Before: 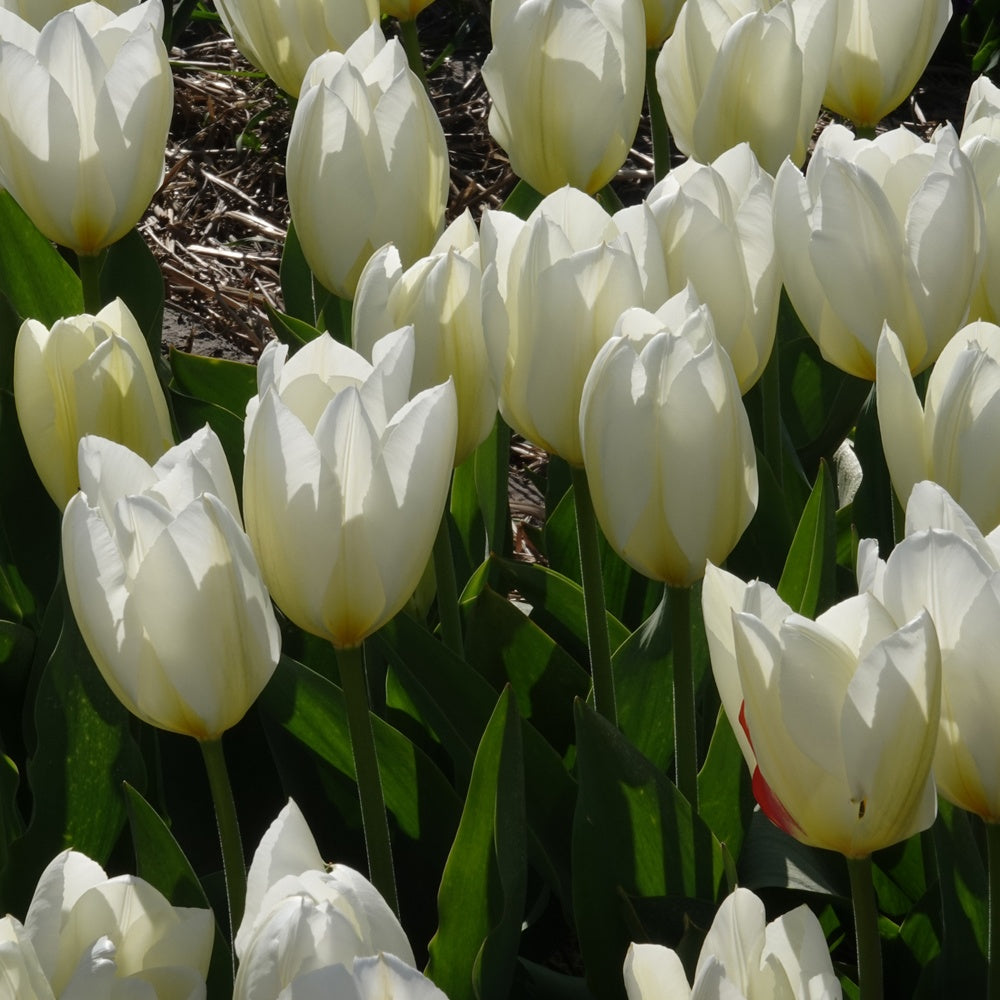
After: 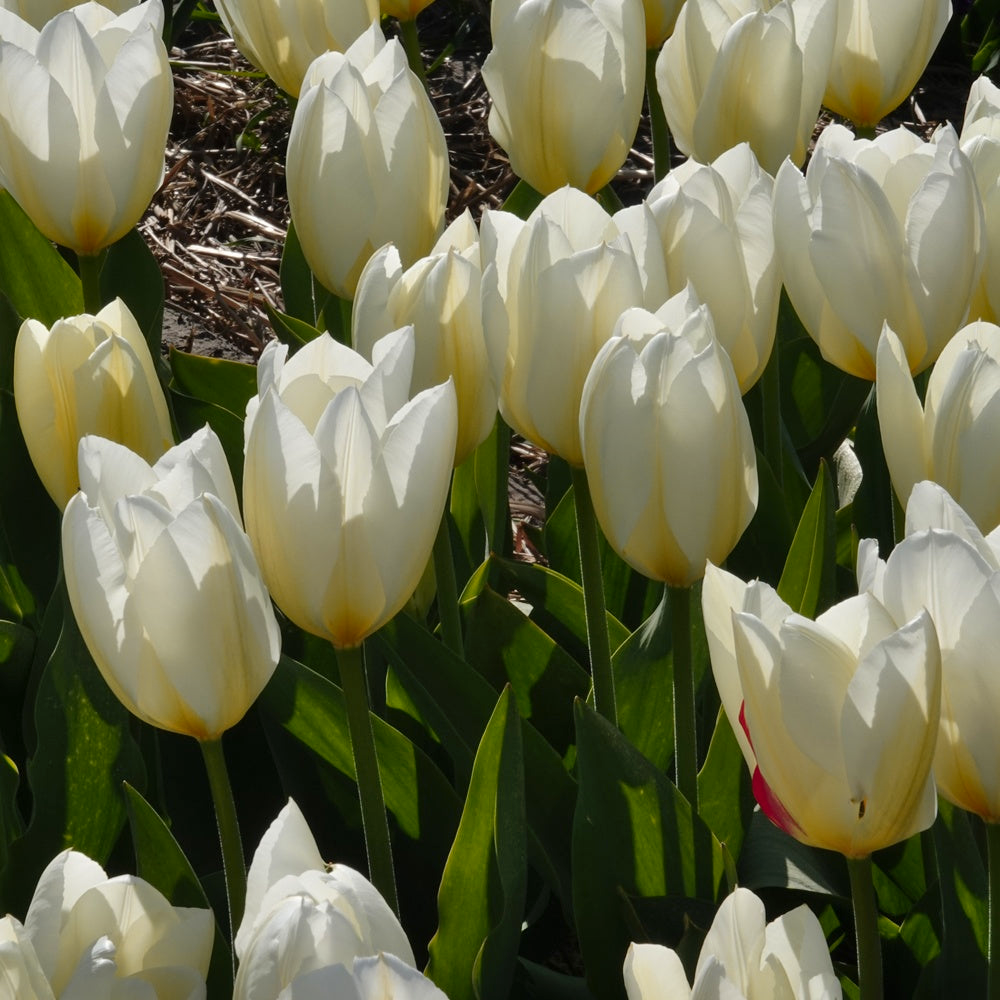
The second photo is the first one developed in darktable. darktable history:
color zones: curves: ch1 [(0.235, 0.558) (0.75, 0.5)]; ch2 [(0.25, 0.462) (0.749, 0.457)], mix 25.94%
shadows and highlights: soften with gaussian
